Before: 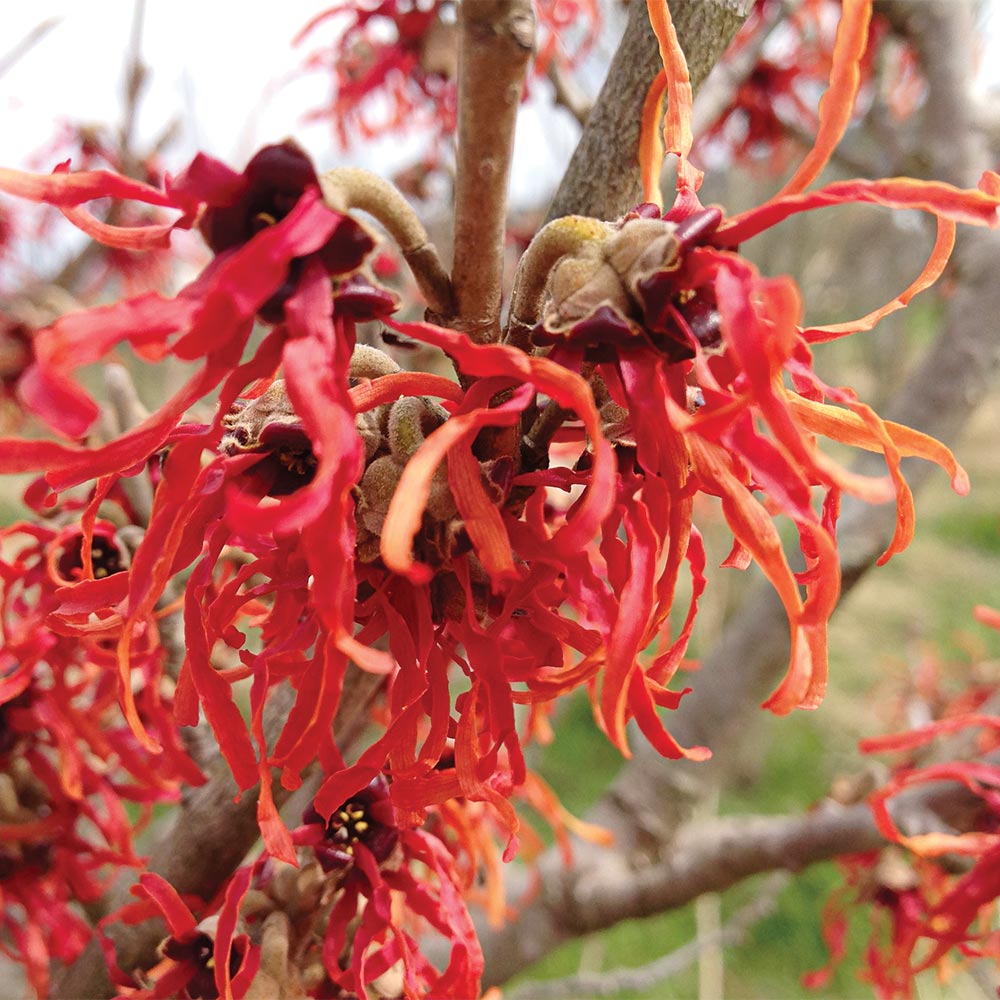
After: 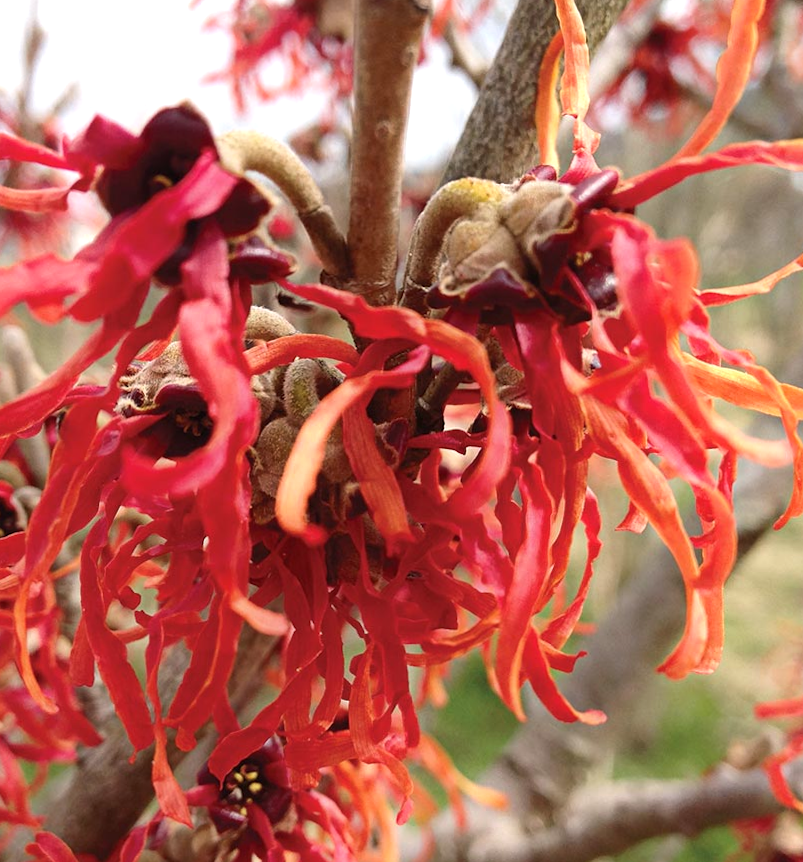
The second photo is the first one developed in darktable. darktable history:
rotate and perspective: rotation 0.192°, lens shift (horizontal) -0.015, crop left 0.005, crop right 0.996, crop top 0.006, crop bottom 0.99
crop: left 9.929%, top 3.475%, right 9.188%, bottom 9.529%
tone equalizer: -8 EV -0.001 EV, -7 EV 0.001 EV, -6 EV -0.002 EV, -5 EV -0.003 EV, -4 EV -0.062 EV, -3 EV -0.222 EV, -2 EV -0.267 EV, -1 EV 0.105 EV, +0 EV 0.303 EV
